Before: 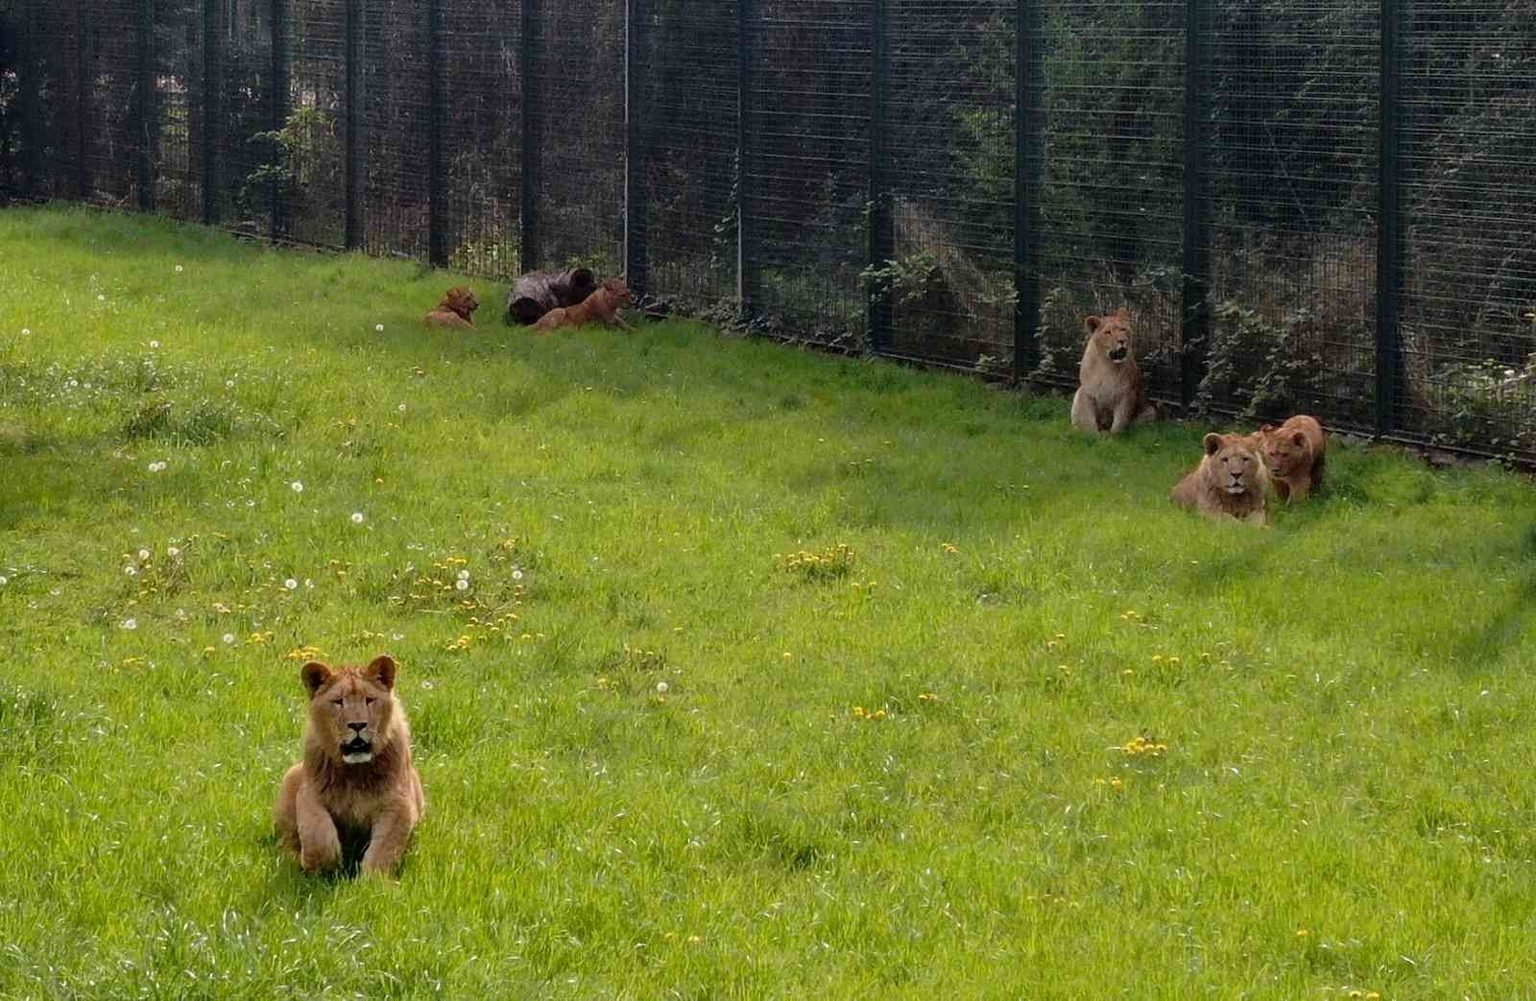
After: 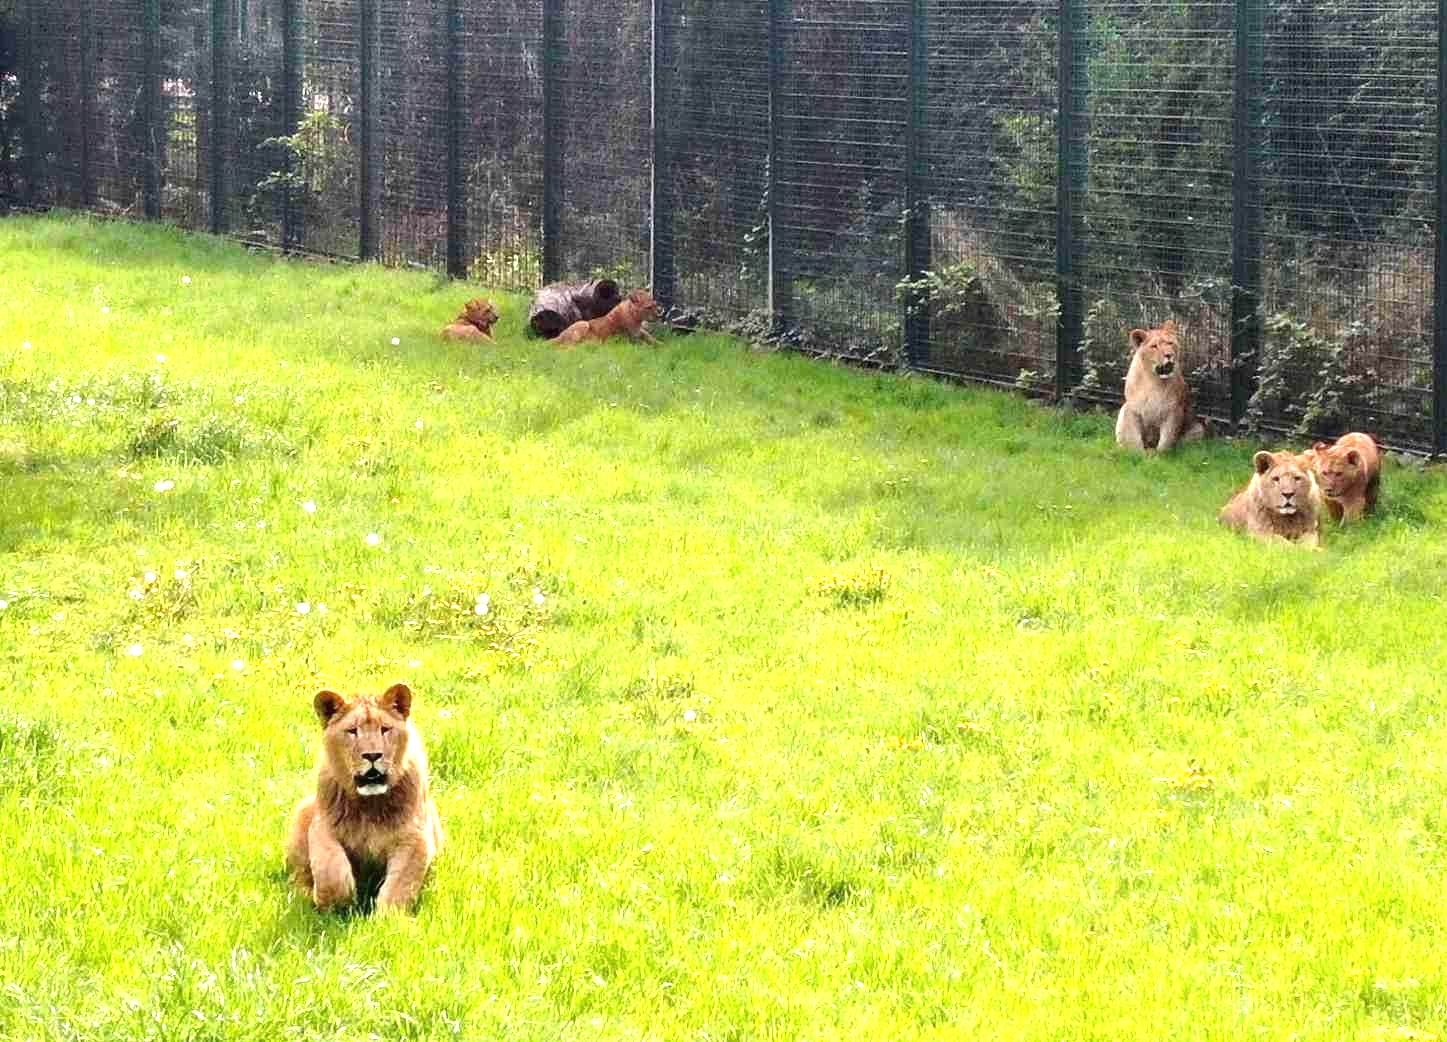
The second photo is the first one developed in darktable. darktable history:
crop: right 9.509%, bottom 0.031%
exposure: black level correction 0, exposure 1.741 EV, compensate exposure bias true, compensate highlight preservation false
